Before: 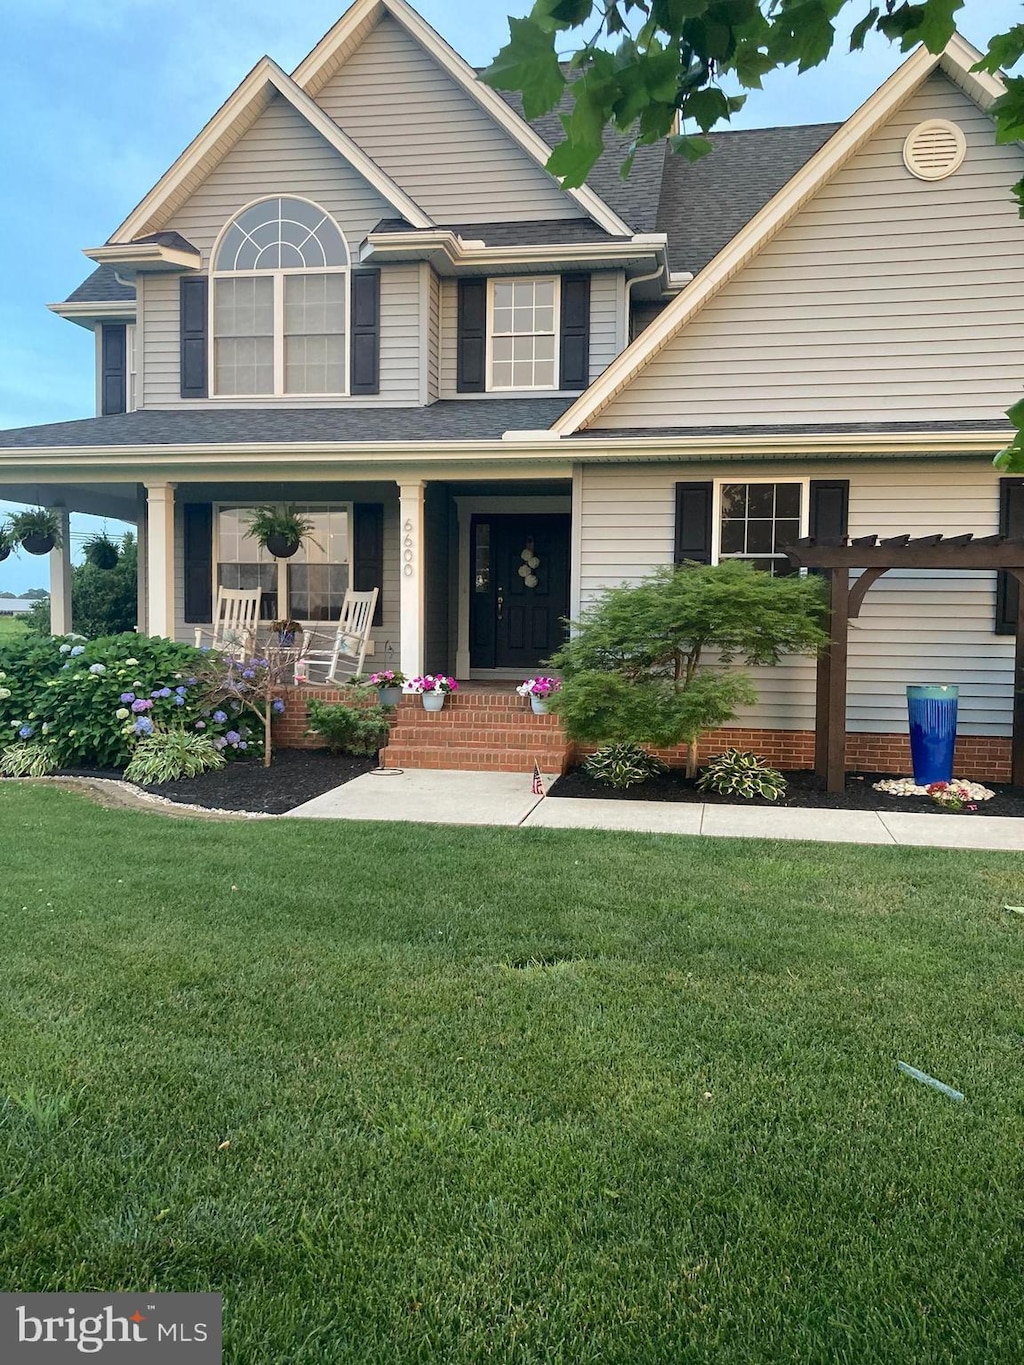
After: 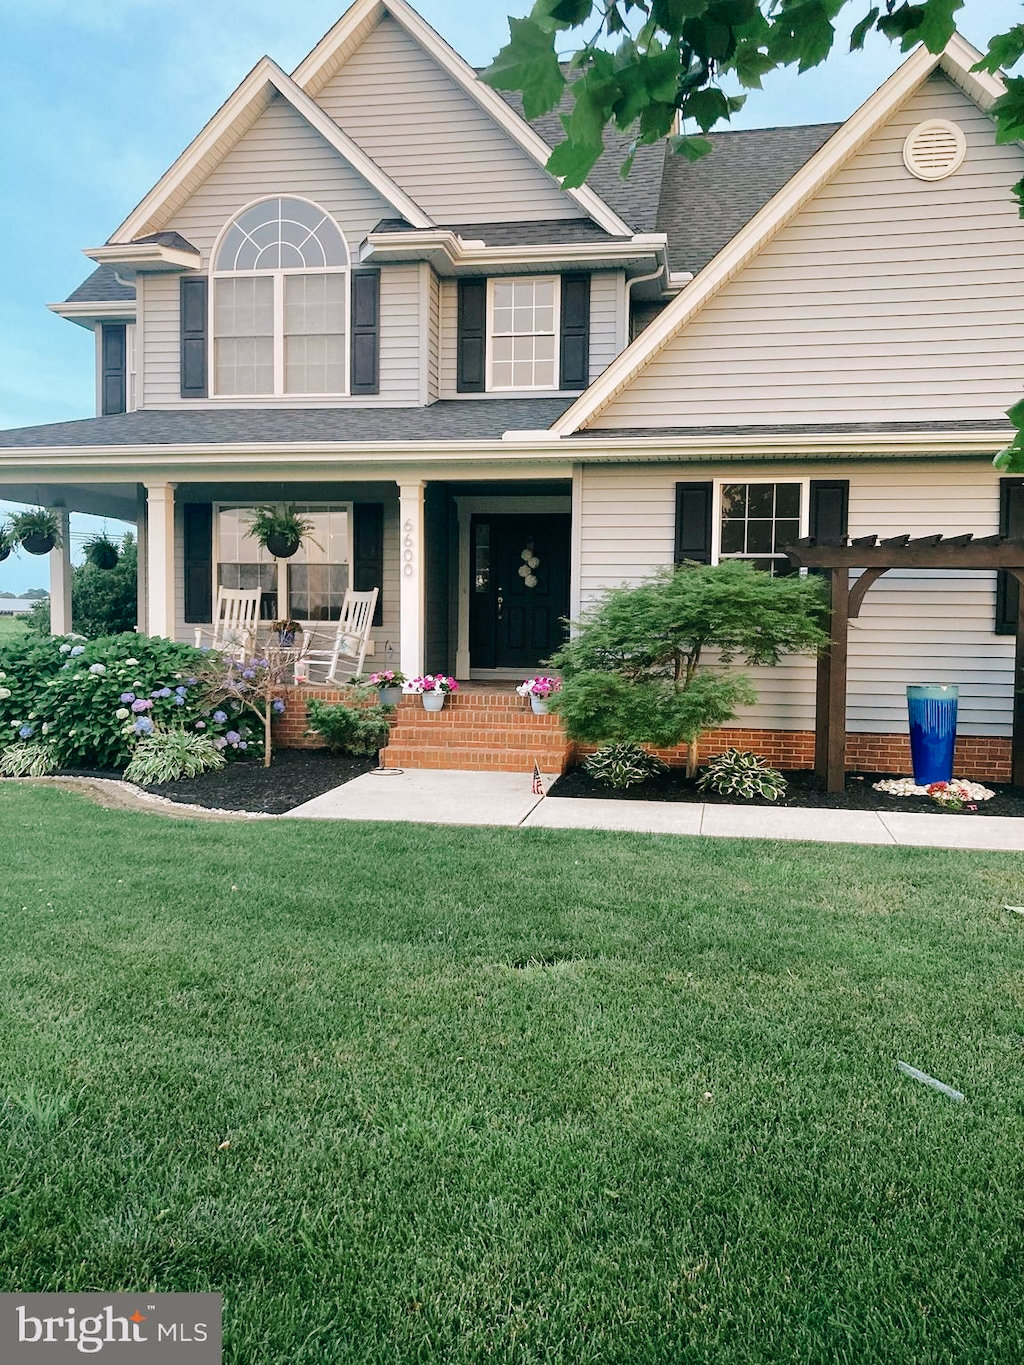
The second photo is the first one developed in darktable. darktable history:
tone curve: curves: ch0 [(0, 0) (0.003, 0.009) (0.011, 0.009) (0.025, 0.01) (0.044, 0.02) (0.069, 0.032) (0.1, 0.048) (0.136, 0.092) (0.177, 0.153) (0.224, 0.217) (0.277, 0.306) (0.335, 0.402) (0.399, 0.488) (0.468, 0.574) (0.543, 0.648) (0.623, 0.716) (0.709, 0.783) (0.801, 0.851) (0.898, 0.92) (1, 1)], preserve colors none
color look up table: target L [92.14, 90.04, 86.92, 86.2, 69.76, 63.49, 58.88, 52.5, 42.17, 37.5, 22.29, 200.57, 89.54, 80.1, 61.7, 57.91, 60.13, 50.09, 49.32, 46.57, 42.04, 37.7, 30.6, 17.62, 98.13, 82.9, 73.21, 70.53, 70.09, 60.2, 58.64, 67.94, 51.74, 42.12, 39.85, 36.29, 31.2, 31.19, 31.38, 13.57, 6.365, 84.36, 79.55, 63.23, 59.24, 60.52, 36.69, 32.4, 6.729], target a [-23.22, -21.41, -38.09, -40.51, -18.13, -39.4, -59.41, -27.55, -16.93, -30.11, -19.47, 0, 4.301, 12.45, 30.26, 61.84, 16.4, 8.887, 46.84, 72.38, 47.44, 54.7, 5.206, 25.77, 2.595, 33.16, 37.14, 21.13, 32.2, 45.8, 71.24, 54.39, 63.21, 5.967, 15.89, 40.74, 42.41, 21.97, 19.48, 22.27, 21.52, -43.93, -33.78, -41.99, -20.27, -15.24, -20.56, -5.609, -4.938], target b [47.43, 16.85, 27.87, 10.74, 8.735, 21.55, 37.56, 39.89, 21.32, 21.04, 16.56, 0, 23.2, 64.46, 36.43, 32.82, 9.2, 45.85, 18.66, 51.87, 42.75, 41.31, 3.45, 17.69, -2.003, -19.38, 2.019, -23.05, -38.6, -19.97, -30.2, -39.83, -2.976, -63.87, -38.54, -55.47, -8.448, -12.96, -73.16, -36.81, -19.47, -18.24, -23.64, -2.726, -44.36, -15.78, -4.033, -25.52, -9.063], num patches 49
